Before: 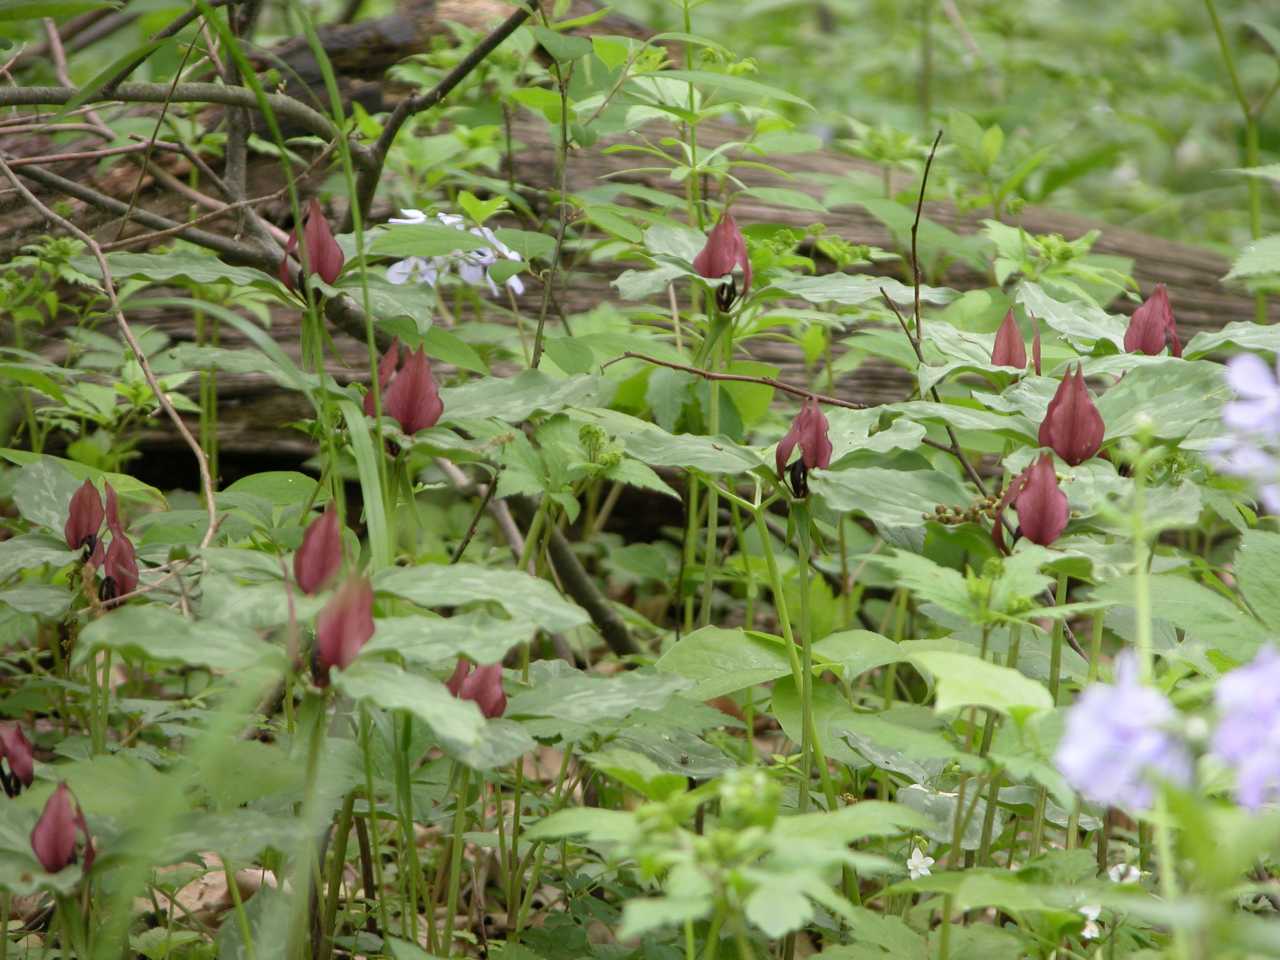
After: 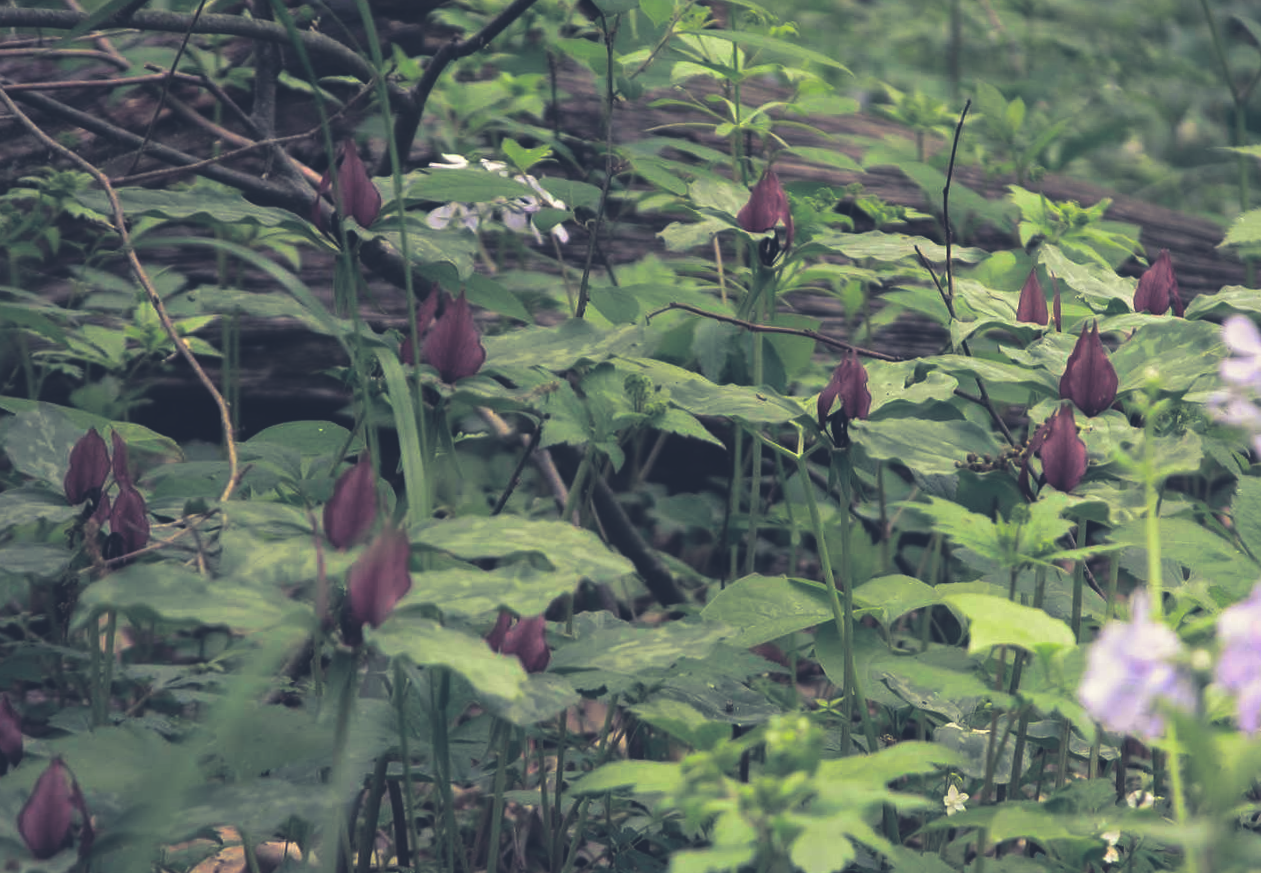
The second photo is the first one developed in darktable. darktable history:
rgb curve: curves: ch0 [(0, 0.186) (0.314, 0.284) (0.775, 0.708) (1, 1)], compensate middle gray true, preserve colors none
white balance: red 1.045, blue 0.932
split-toning: shadows › hue 230.4°
rotate and perspective: rotation -0.013°, lens shift (vertical) -0.027, lens shift (horizontal) 0.178, crop left 0.016, crop right 0.989, crop top 0.082, crop bottom 0.918
